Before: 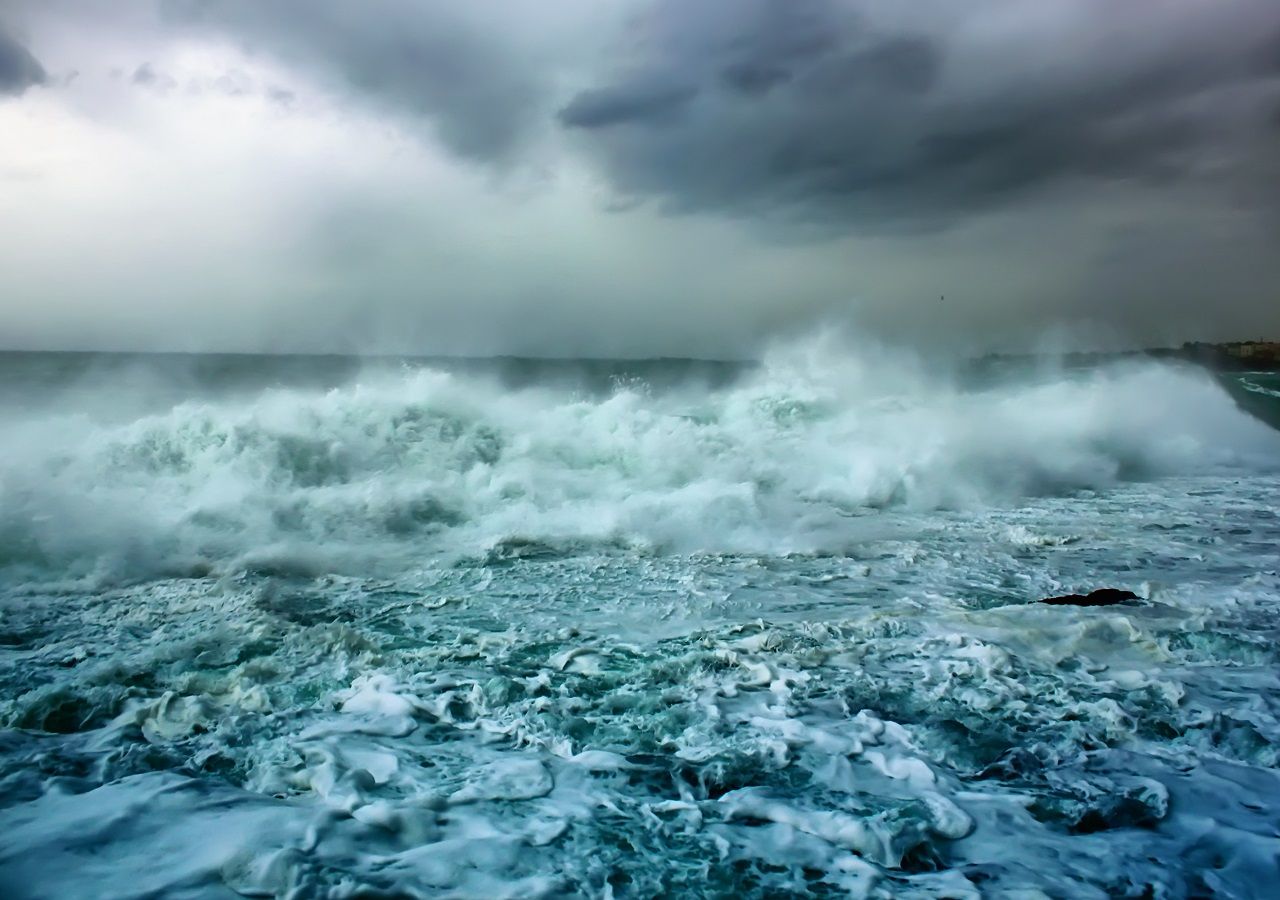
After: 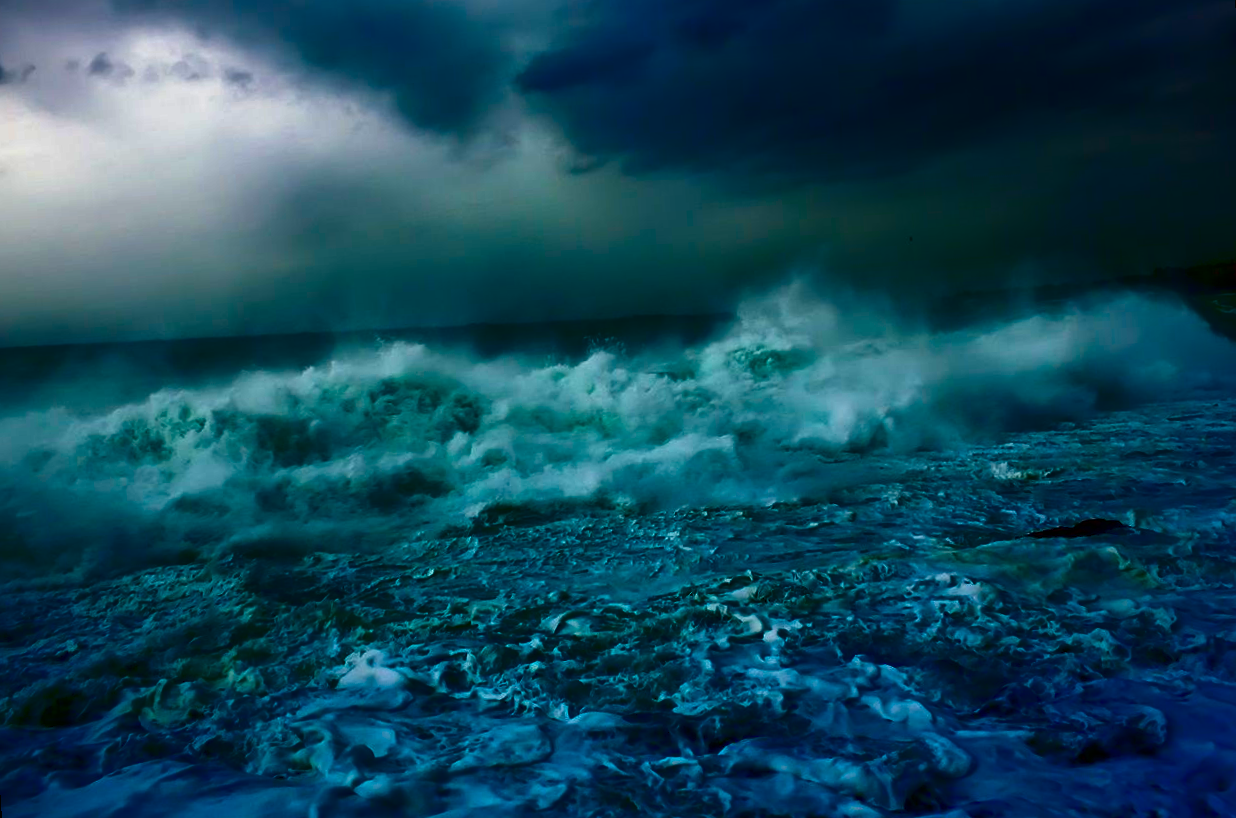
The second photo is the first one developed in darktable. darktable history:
rotate and perspective: rotation -3.52°, crop left 0.036, crop right 0.964, crop top 0.081, crop bottom 0.919
contrast brightness saturation: brightness -1, saturation 1
